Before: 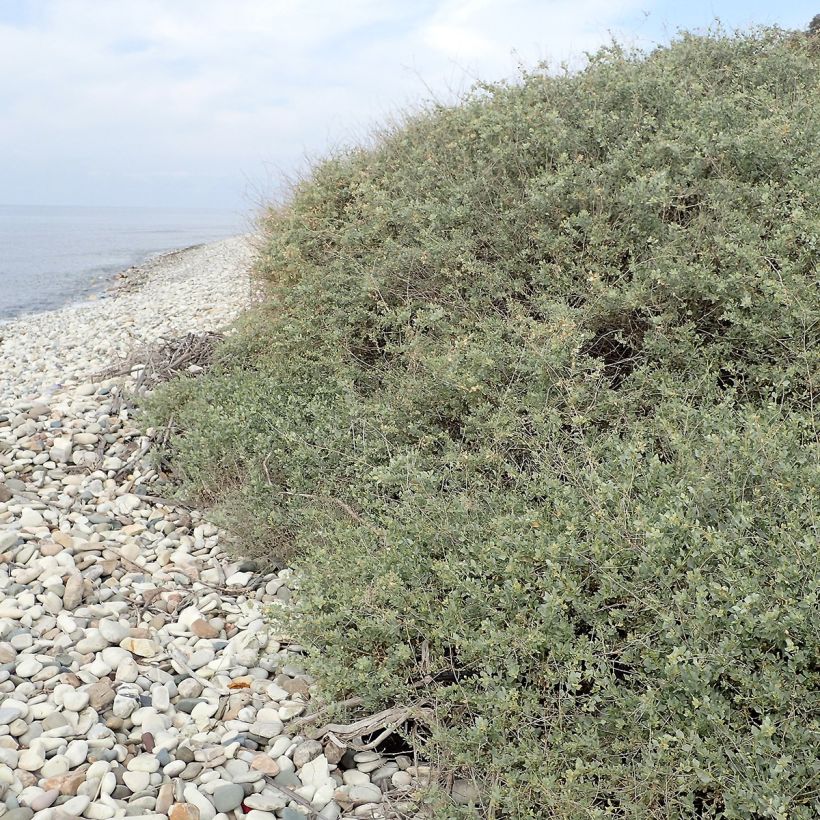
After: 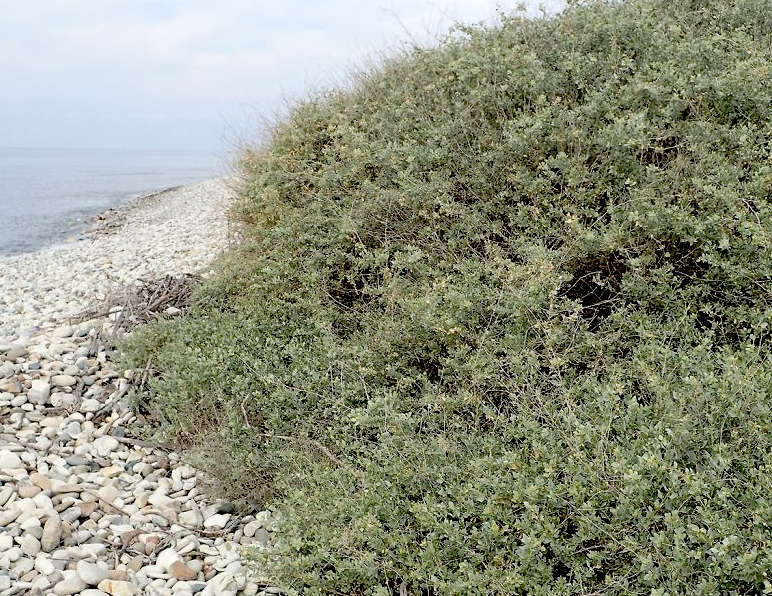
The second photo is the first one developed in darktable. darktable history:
contrast brightness saturation: saturation -0.064
exposure: black level correction 0.049, exposure 0.012 EV, compensate highlight preservation false
crop: left 2.697%, top 7.108%, right 3.046%, bottom 20.154%
